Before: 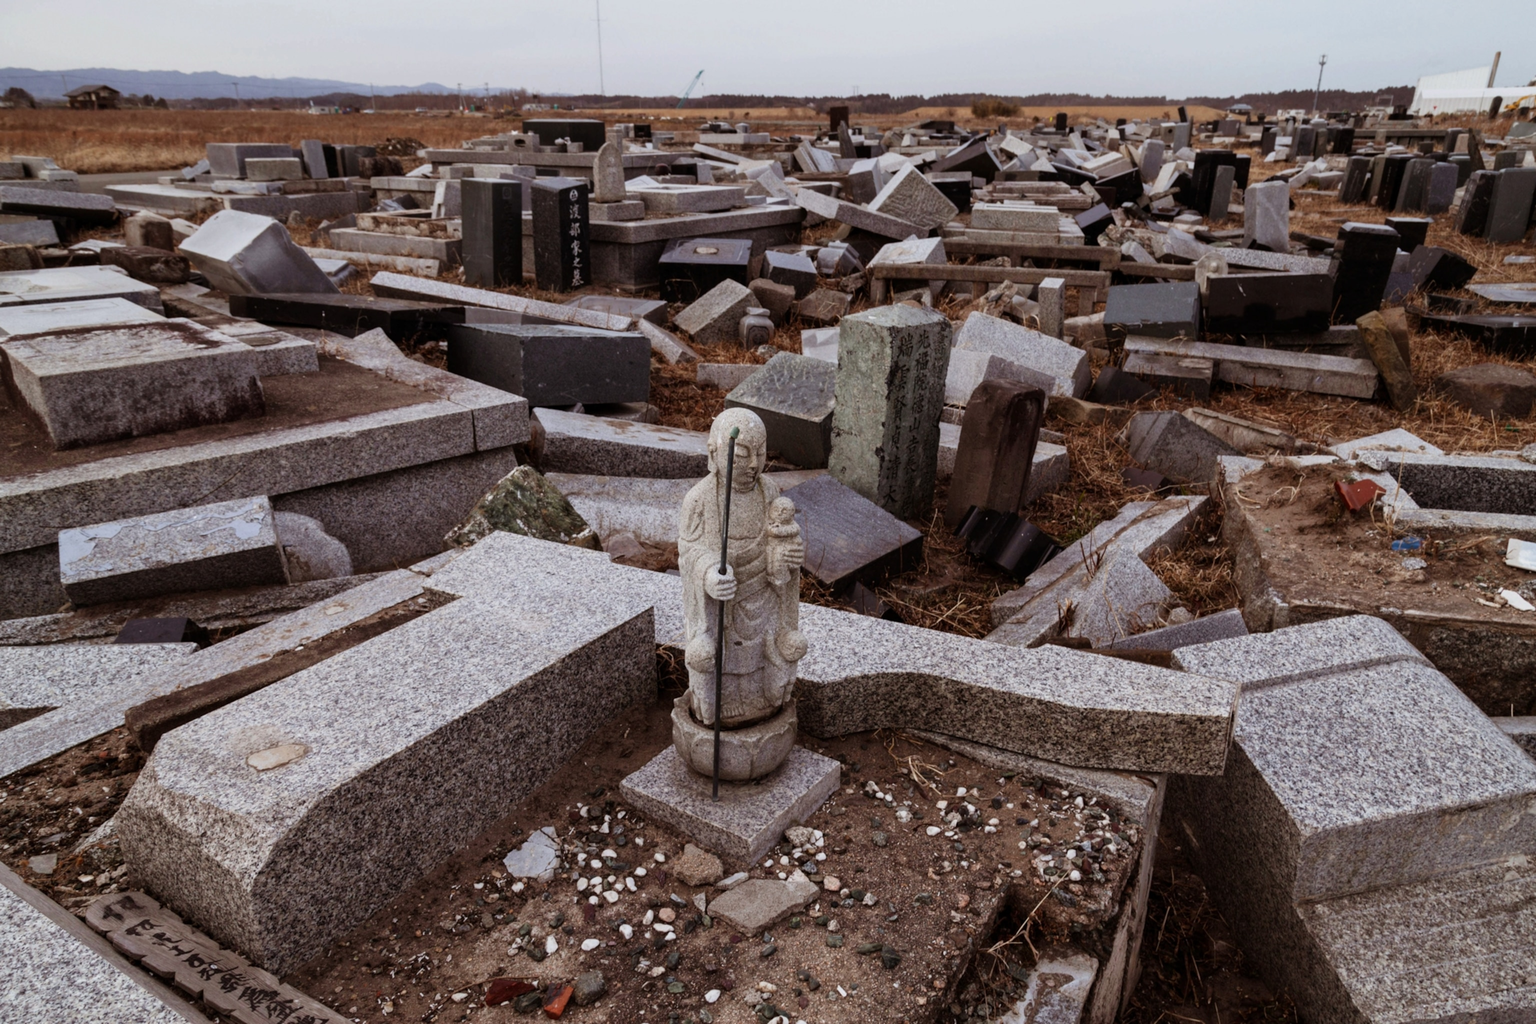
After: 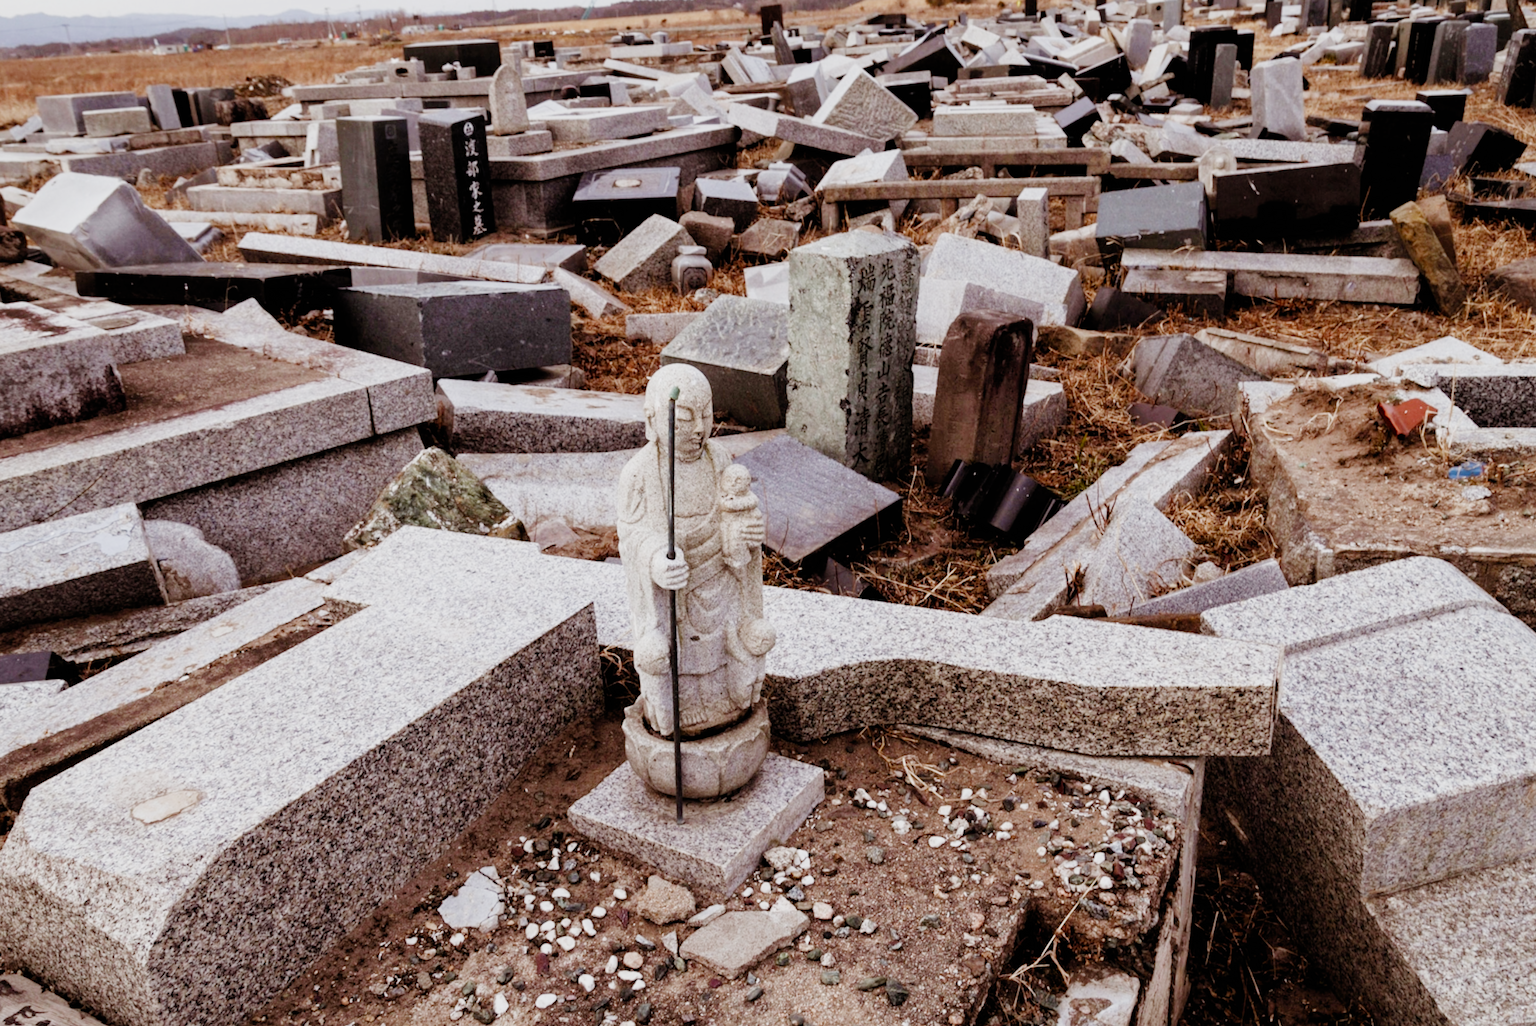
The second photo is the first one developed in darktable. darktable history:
crop and rotate: angle 3.81°, left 5.999%, top 5.71%
filmic rgb: black relative exposure -6.13 EV, white relative exposure 6.95 EV, hardness 2.27, add noise in highlights 0.002, preserve chrominance no, color science v3 (2019), use custom middle-gray values true, contrast in highlights soft
exposure: exposure 1.485 EV, compensate exposure bias true, compensate highlight preservation false
